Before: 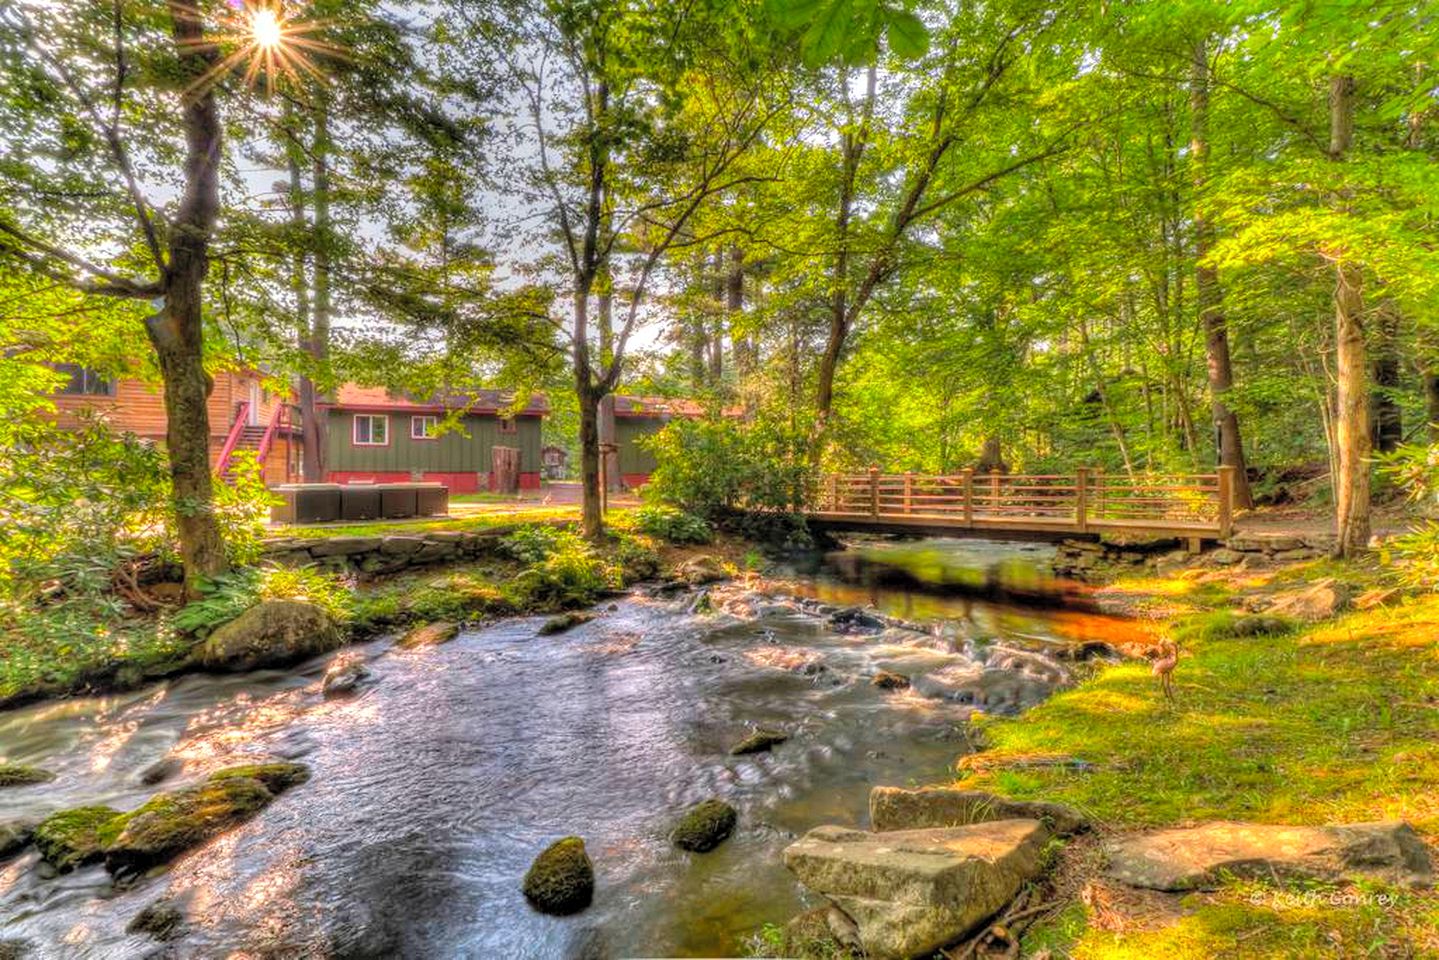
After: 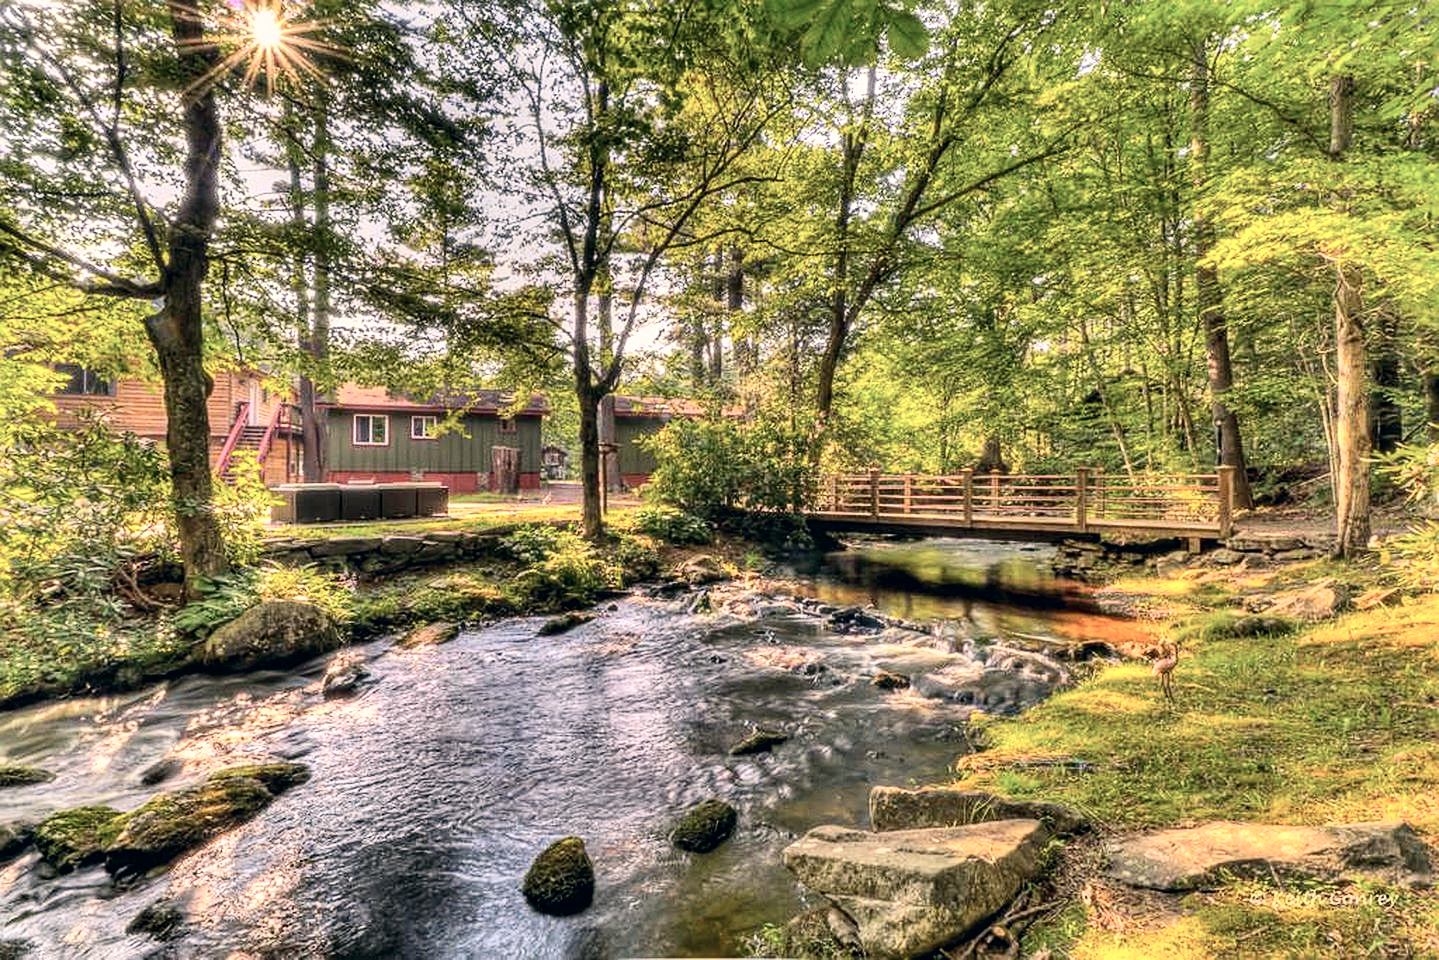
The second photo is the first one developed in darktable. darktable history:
color correction: highlights a* 5.36, highlights b* 5.35, shadows a* -4.07, shadows b* -5.04
sharpen: on, module defaults
contrast brightness saturation: contrast 0.25, saturation -0.32
exposure: black level correction 0.001, exposure 0.016 EV, compensate highlight preservation false
